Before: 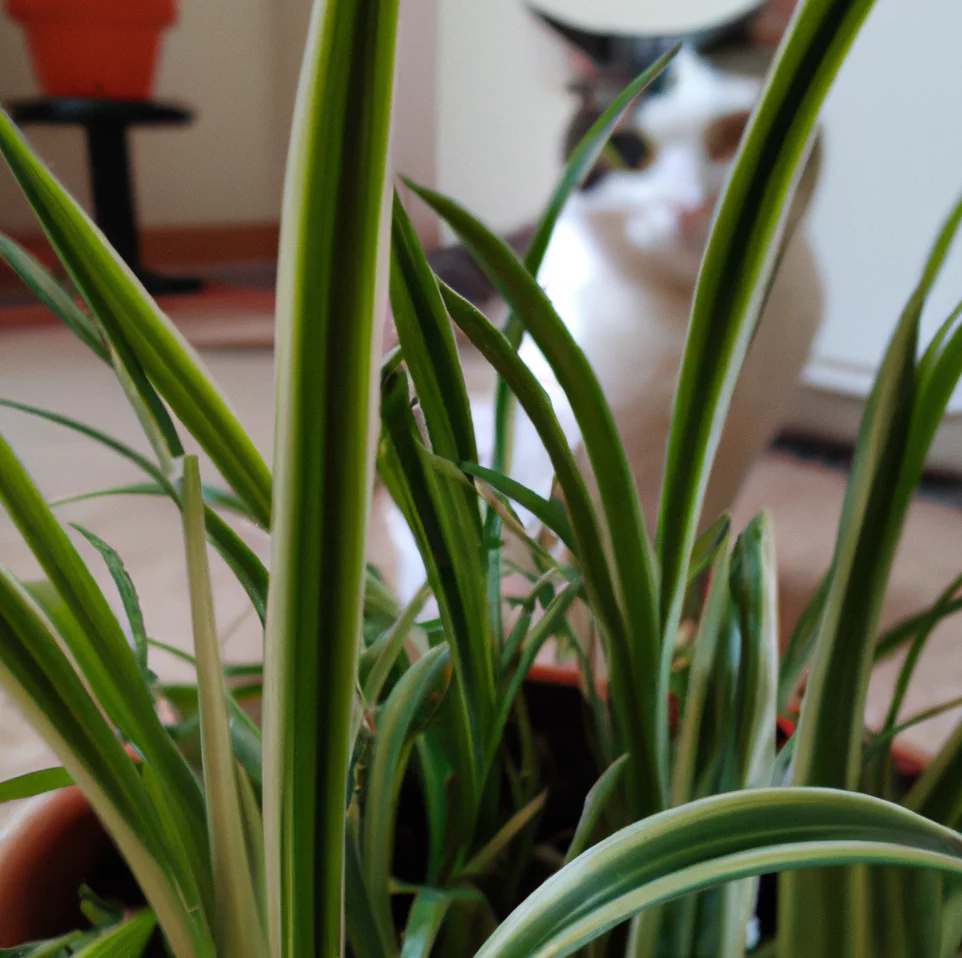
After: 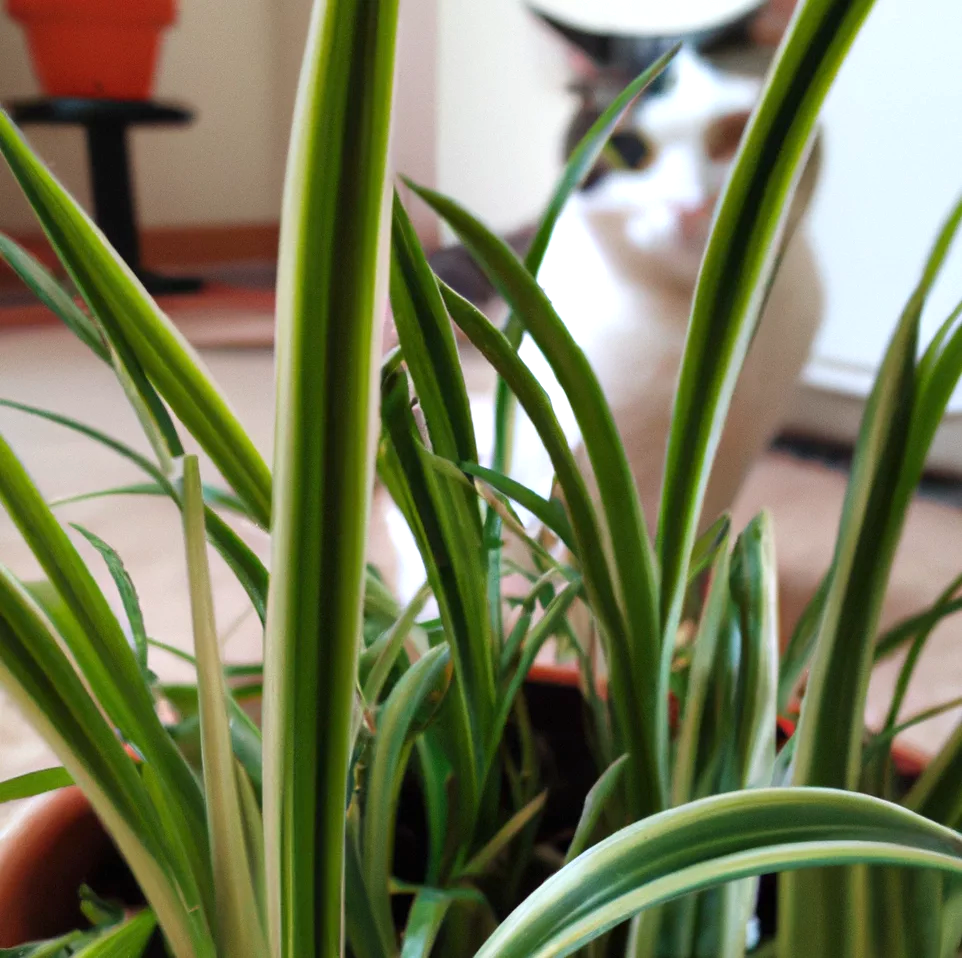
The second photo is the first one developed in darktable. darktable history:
exposure: exposure 0.636 EV, compensate highlight preservation false
